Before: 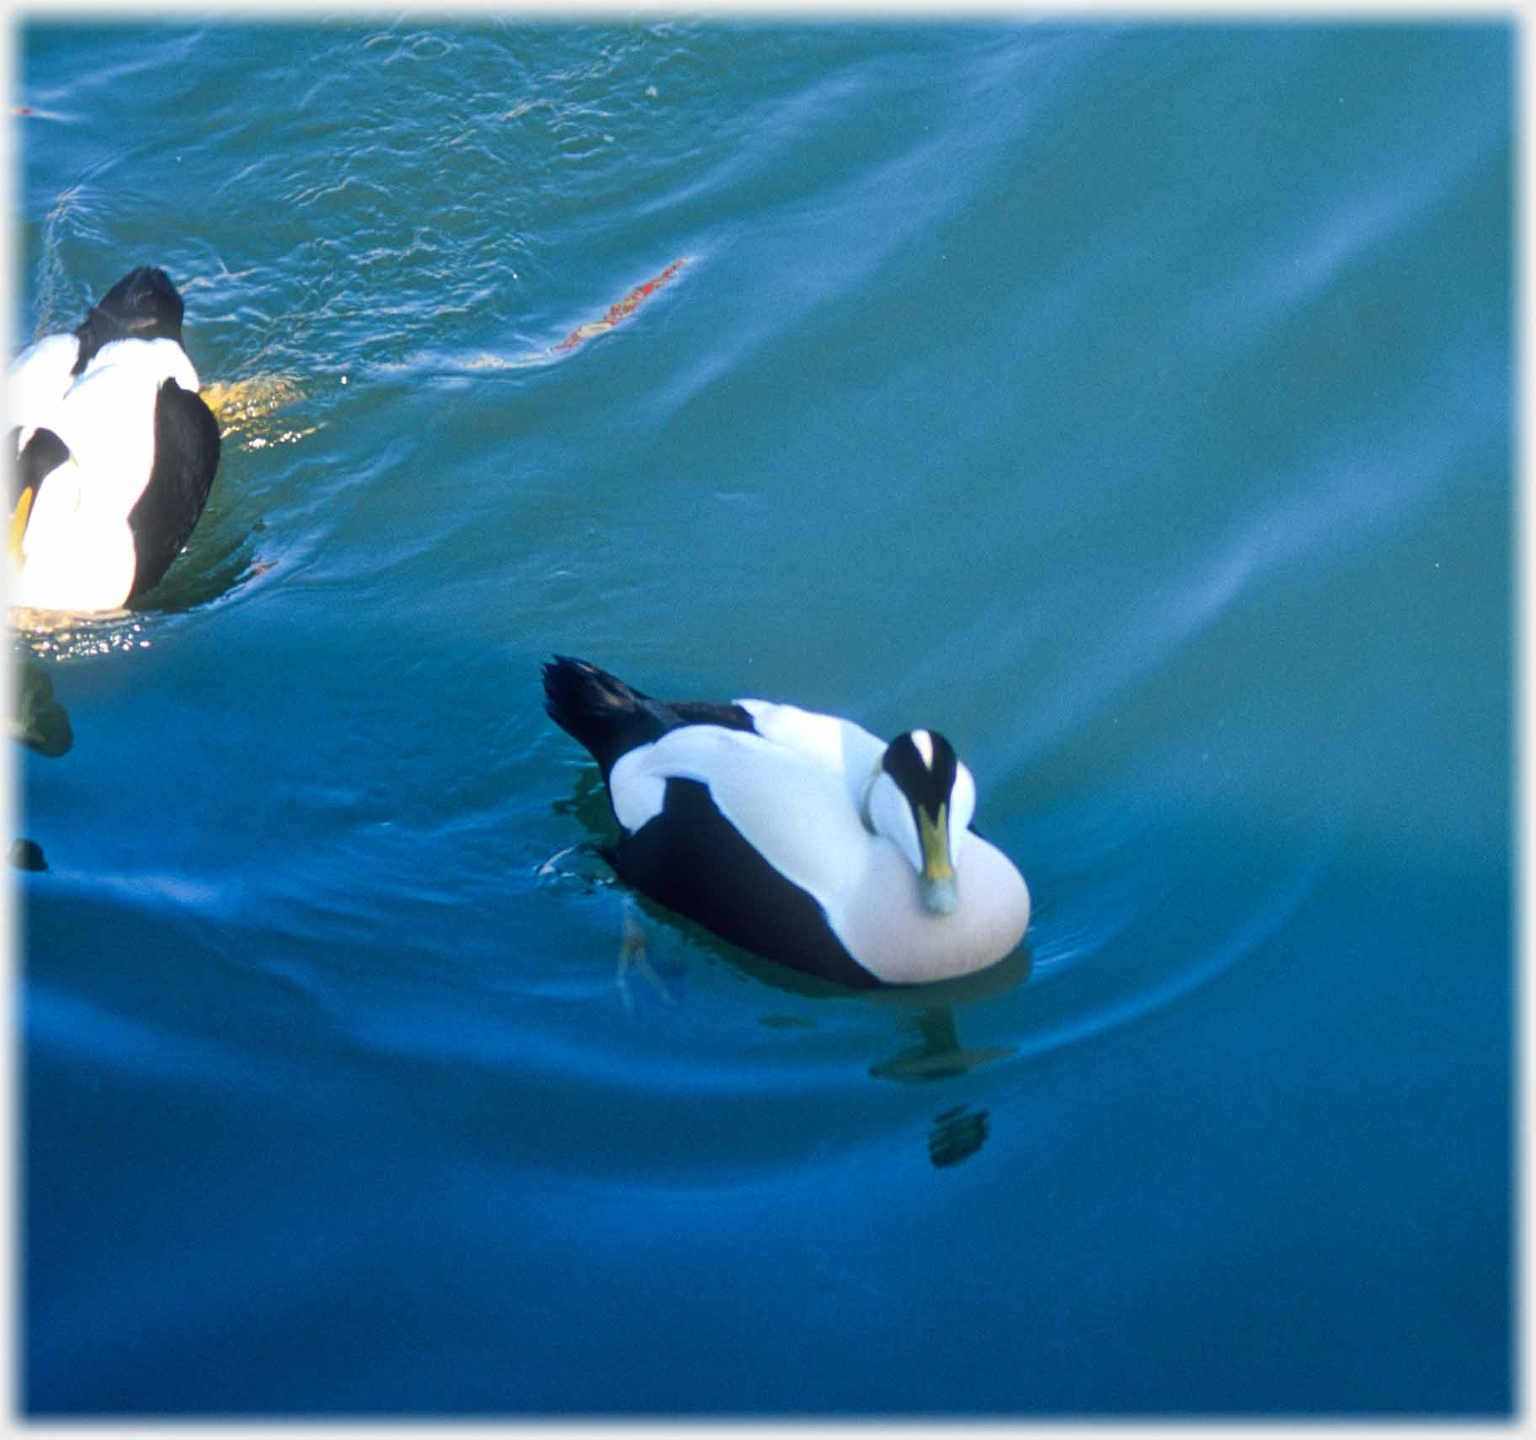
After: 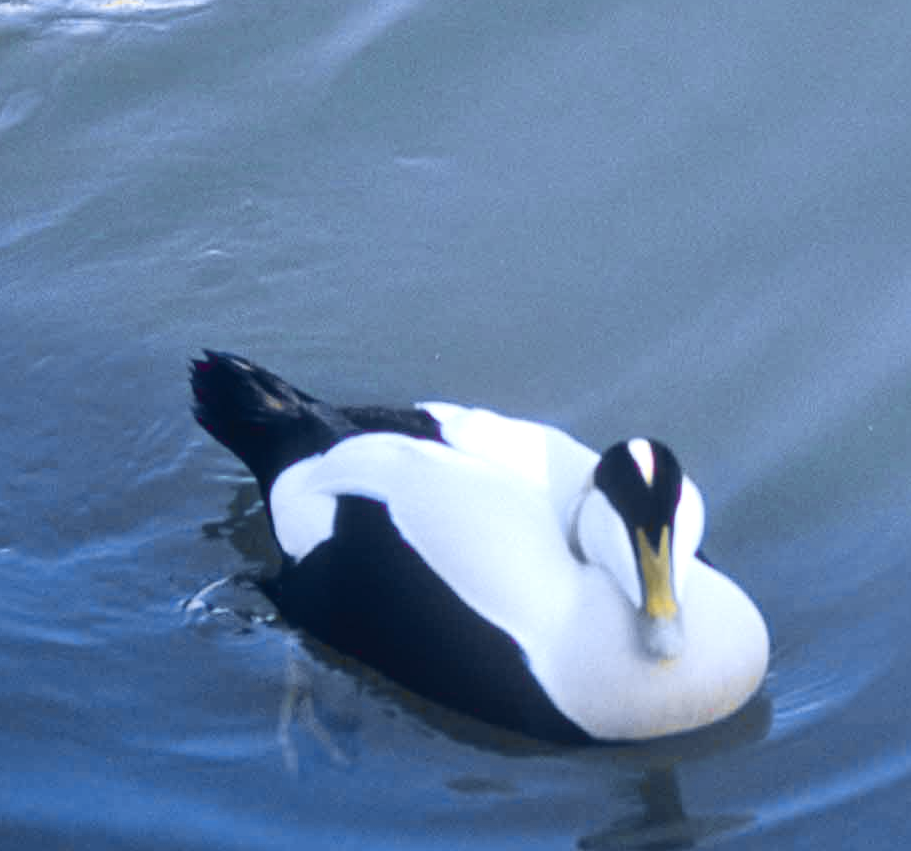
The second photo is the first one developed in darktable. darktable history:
crop: left 24.942%, top 25.064%, right 25.088%, bottom 25.162%
tone curve: curves: ch0 [(0, 0.036) (0.119, 0.115) (0.466, 0.498) (0.715, 0.767) (0.817, 0.865) (1, 0.998)]; ch1 [(0, 0) (0.377, 0.424) (0.442, 0.491) (0.487, 0.498) (0.514, 0.512) (0.536, 0.577) (0.66, 0.724) (1, 1)]; ch2 [(0, 0) (0.38, 0.405) (0.463, 0.443) (0.492, 0.486) (0.526, 0.541) (0.578, 0.598) (1, 1)], color space Lab, independent channels
exposure: exposure 0.298 EV, compensate highlight preservation false
